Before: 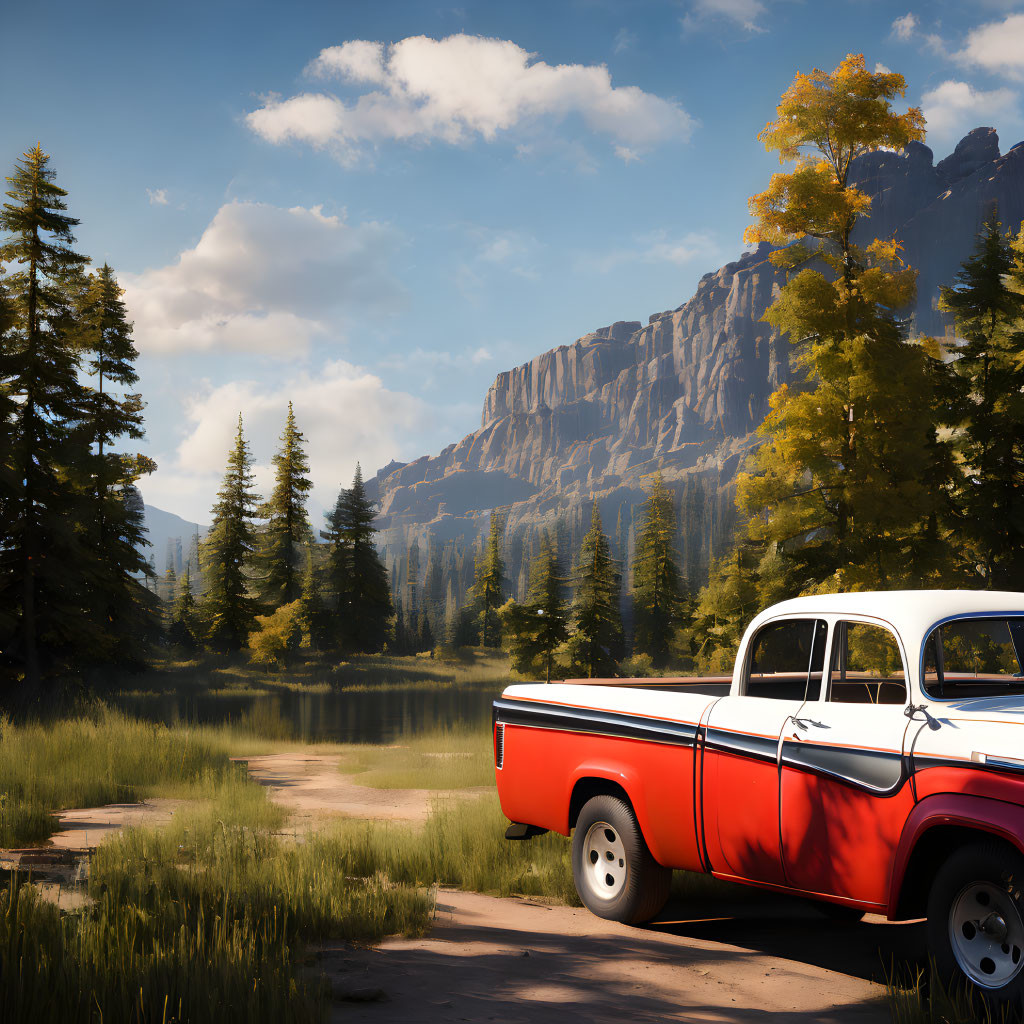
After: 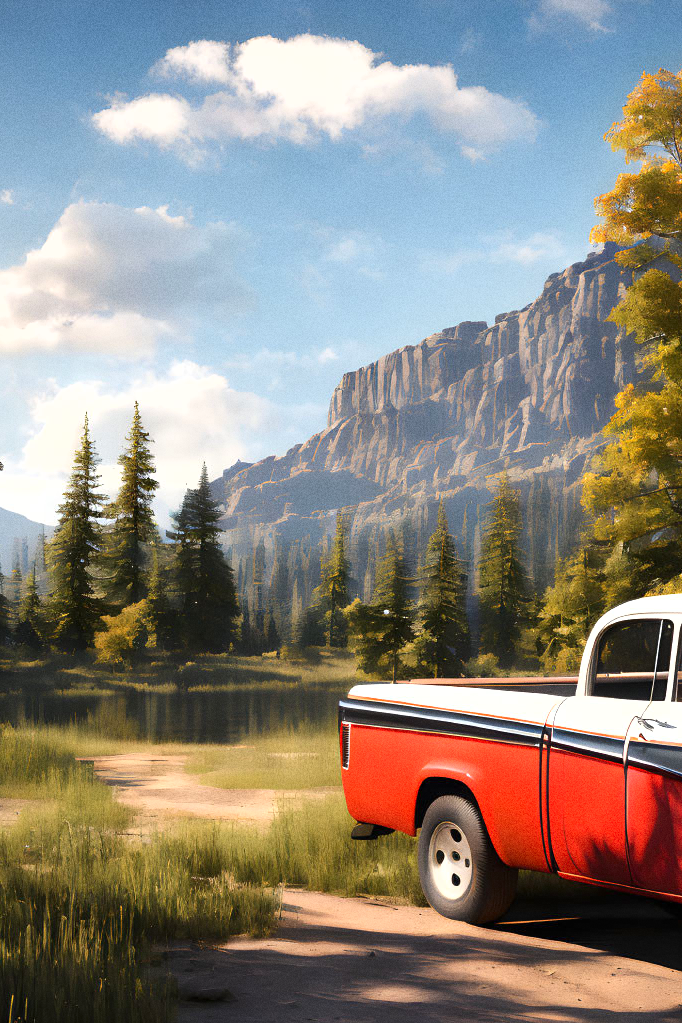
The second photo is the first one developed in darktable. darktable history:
grain: on, module defaults
exposure: exposure 0.564 EV, compensate highlight preservation false
crop and rotate: left 15.055%, right 18.278%
shadows and highlights: shadows 29.61, highlights -30.47, low approximation 0.01, soften with gaussian
